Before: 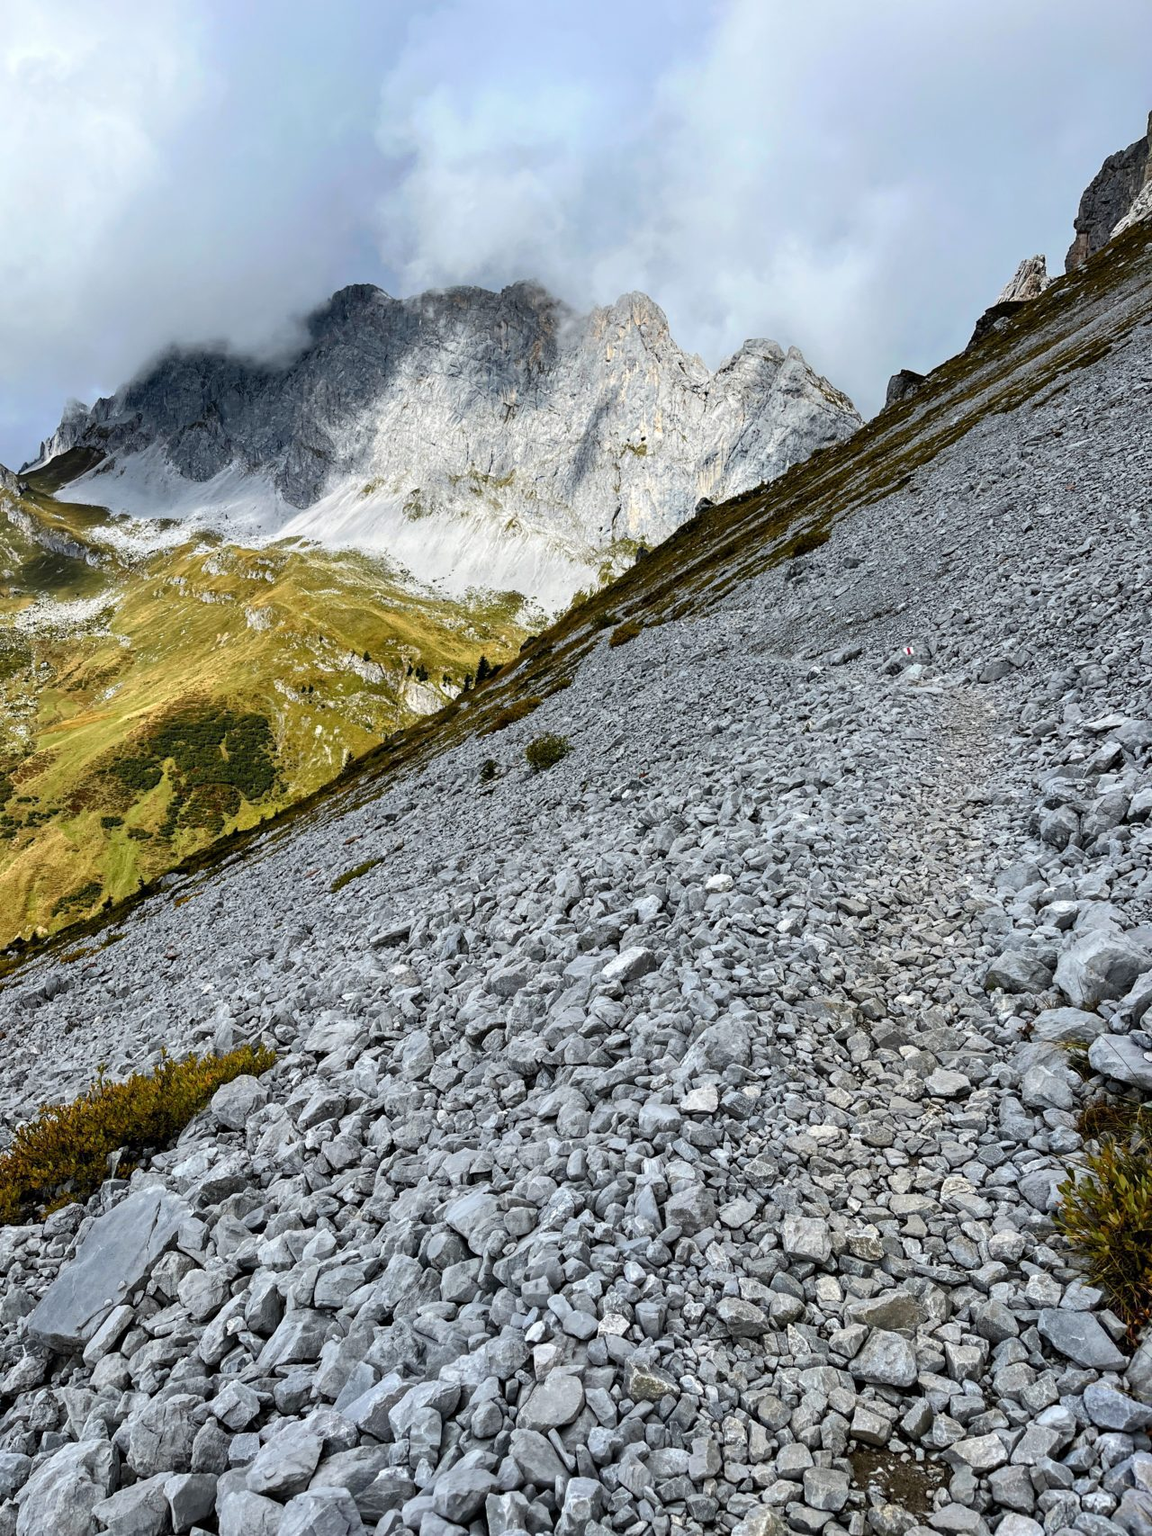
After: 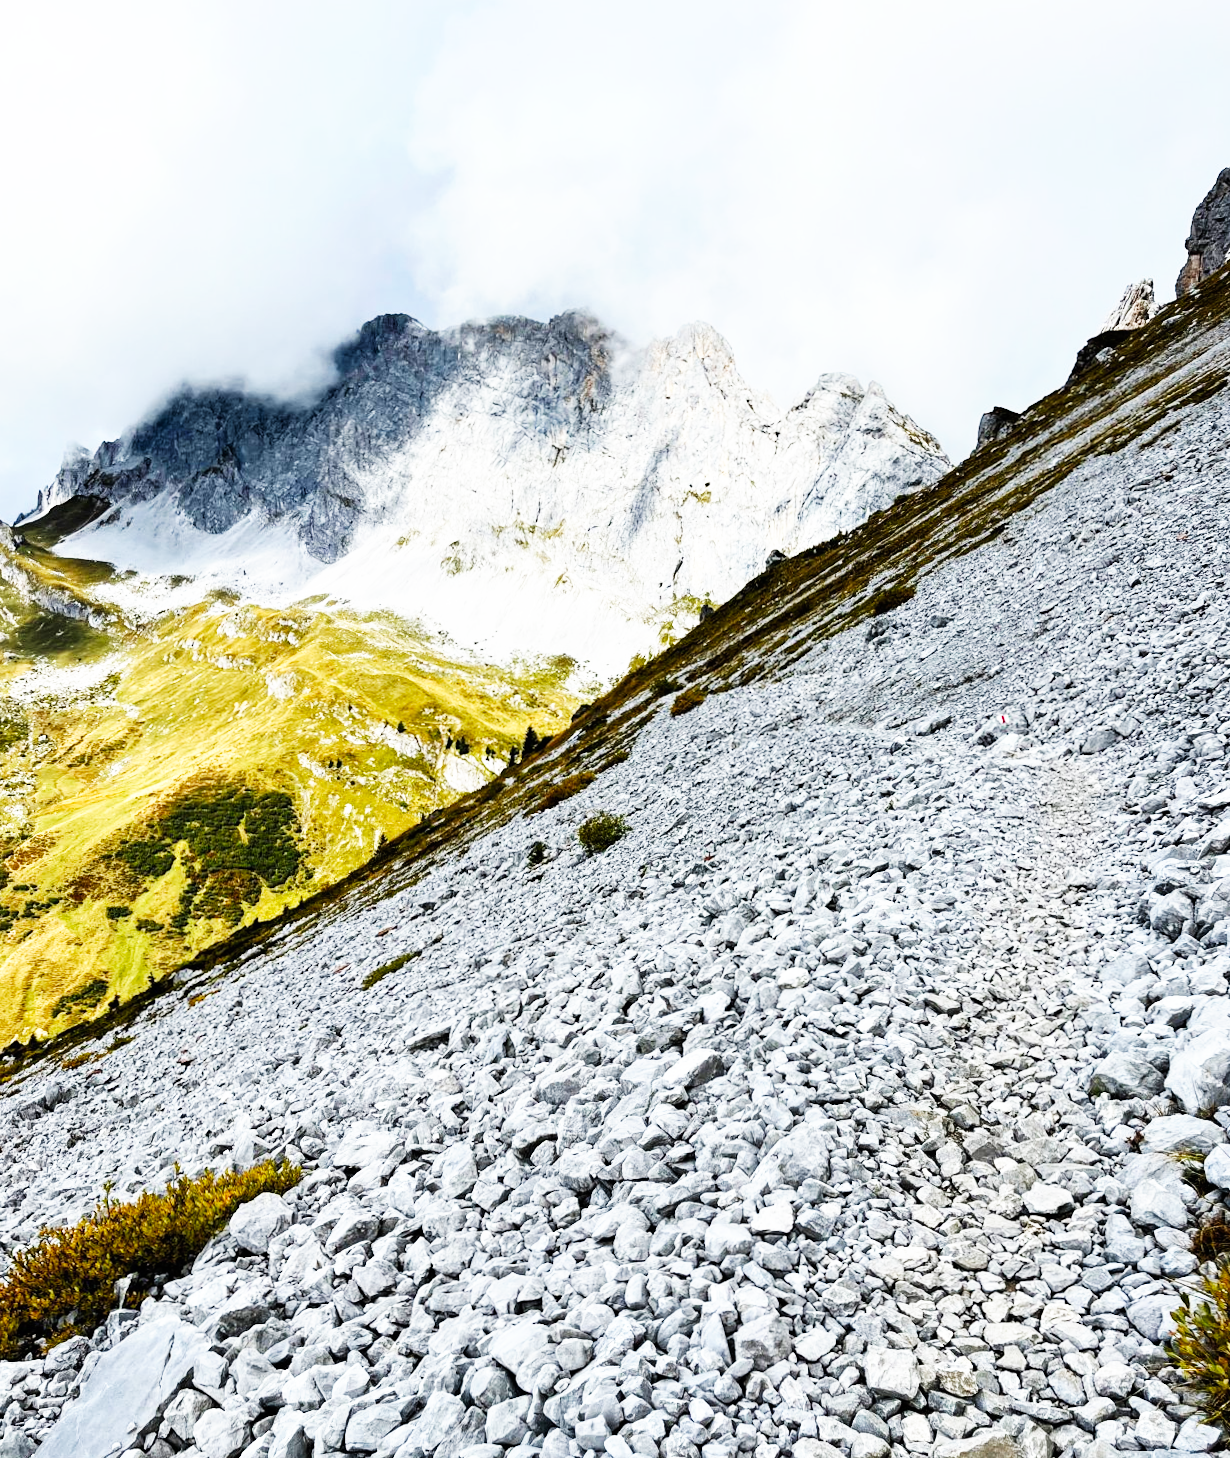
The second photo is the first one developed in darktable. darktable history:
base curve: curves: ch0 [(0, 0) (0.007, 0.004) (0.027, 0.03) (0.046, 0.07) (0.207, 0.54) (0.442, 0.872) (0.673, 0.972) (1, 1)], preserve colors none
crop and rotate: angle 0.2°, left 0.275%, right 3.127%, bottom 14.18%
